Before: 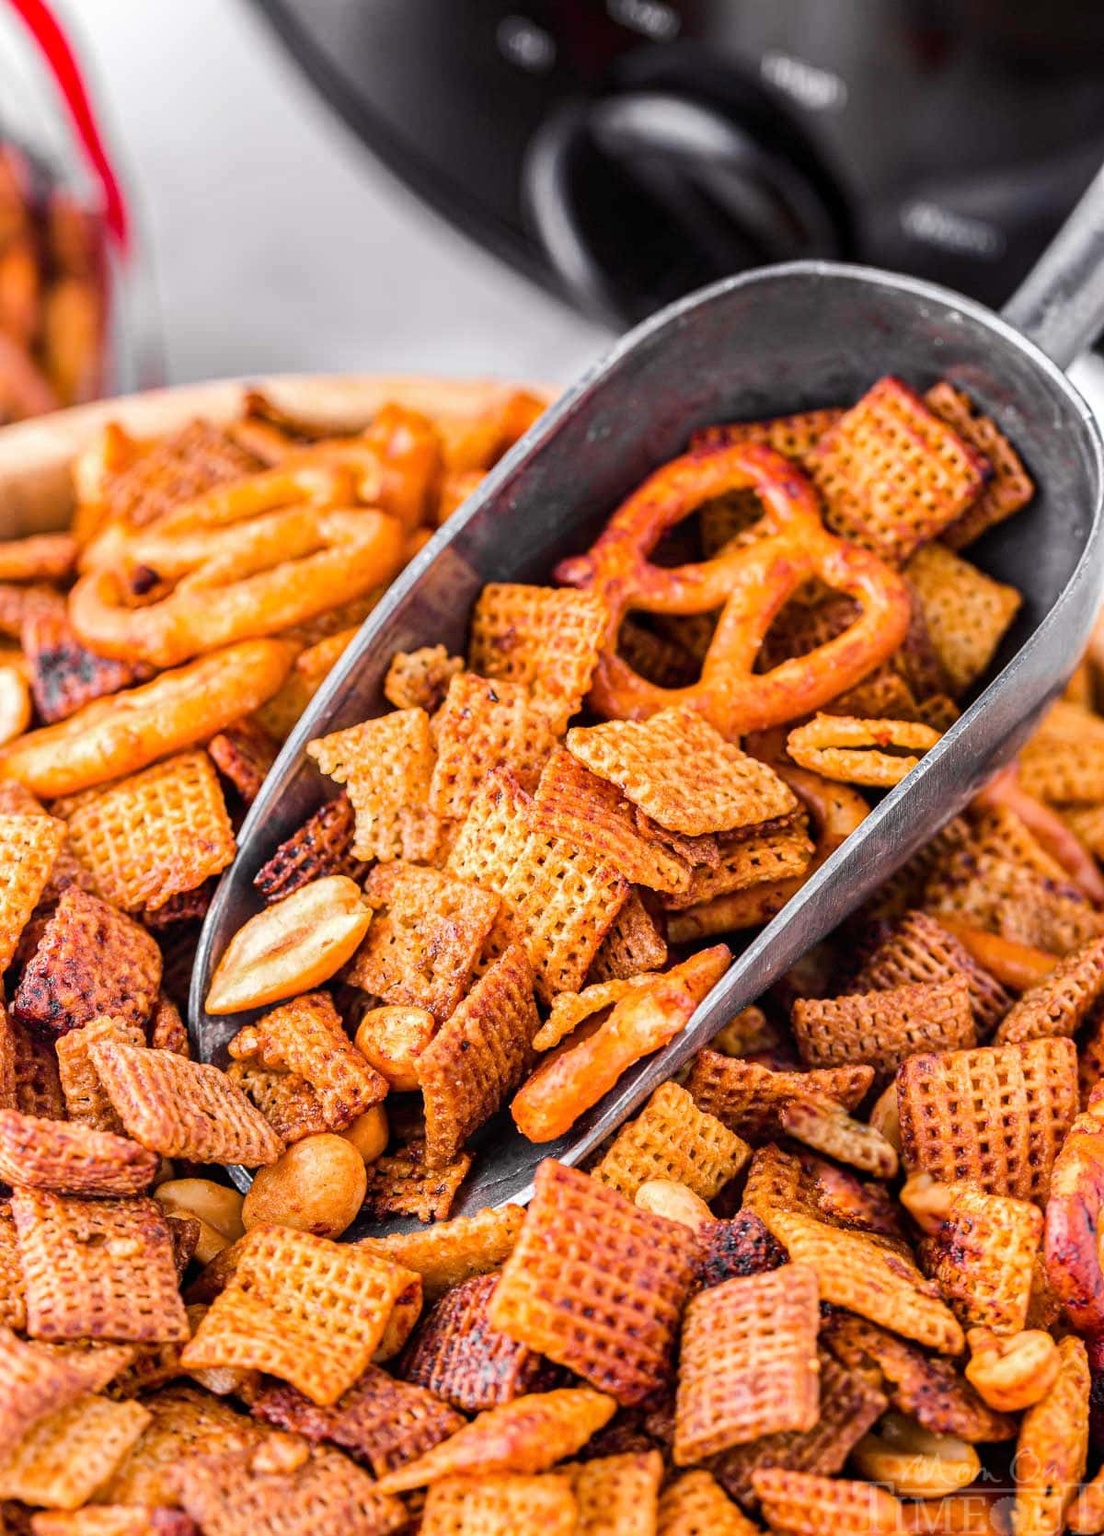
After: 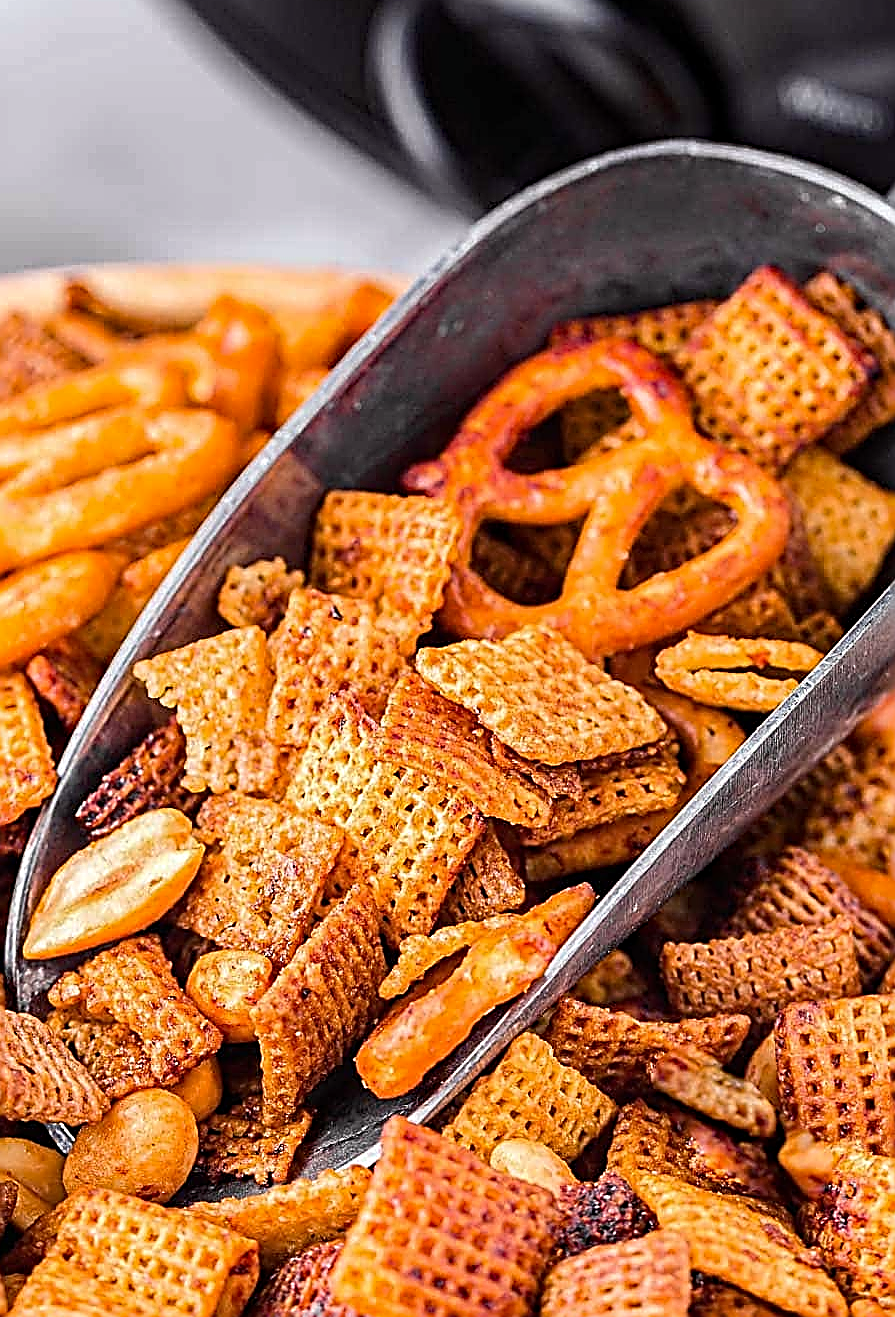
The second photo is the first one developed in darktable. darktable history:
haze removal: compatibility mode true, adaptive false
sharpen: amount 1.854
crop: left 16.711%, top 8.582%, right 8.643%, bottom 12.473%
